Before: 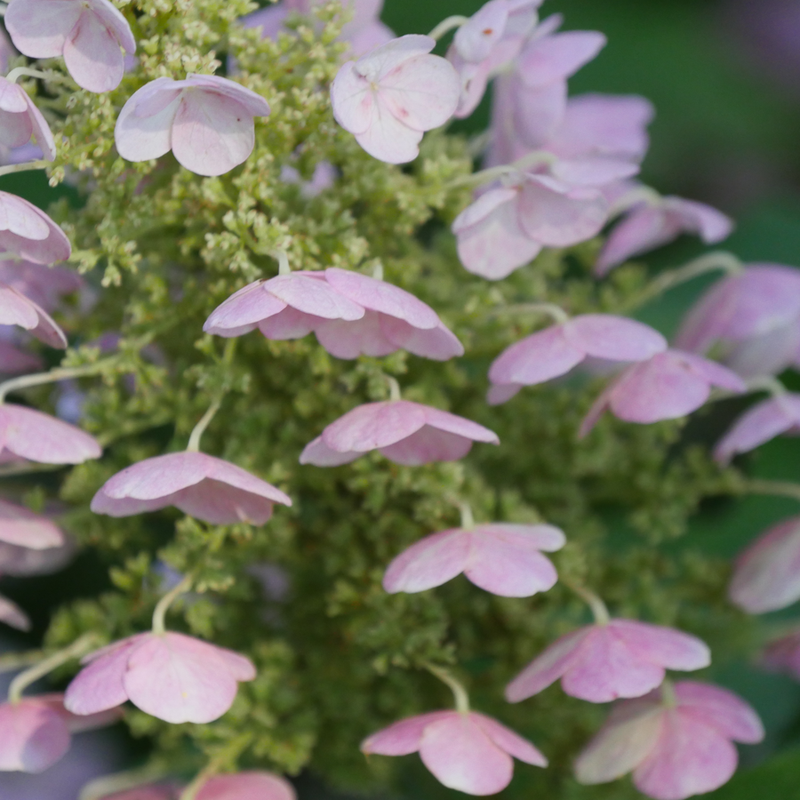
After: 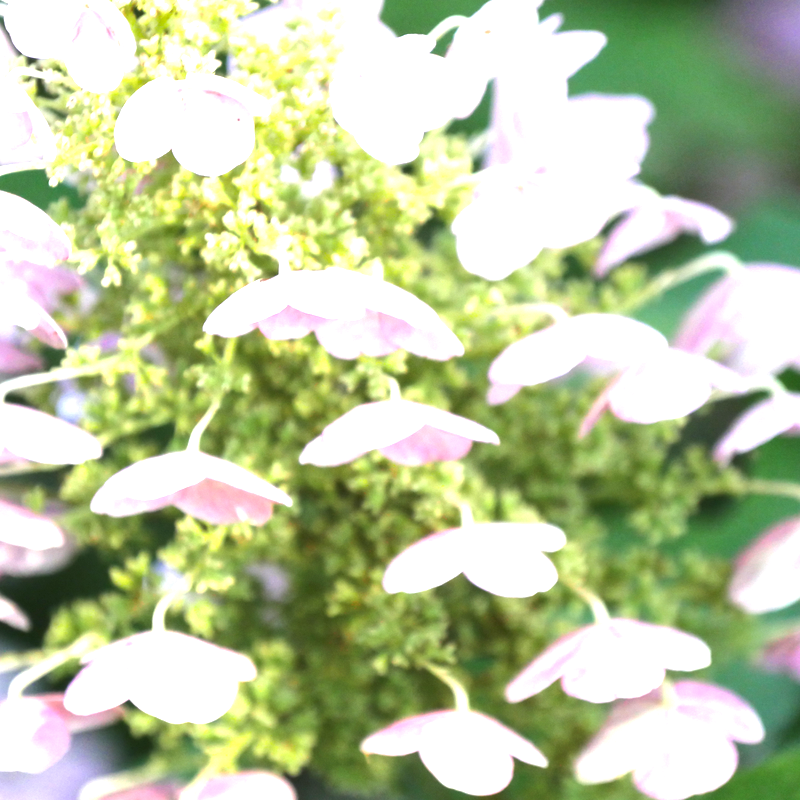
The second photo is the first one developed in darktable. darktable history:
tone equalizer: -8 EV -0.427 EV, -7 EV -0.405 EV, -6 EV -0.363 EV, -5 EV -0.218 EV, -3 EV 0.234 EV, -2 EV 0.305 EV, -1 EV 0.405 EV, +0 EV 0.422 EV, edges refinement/feathering 500, mask exposure compensation -1.57 EV, preserve details no
exposure: black level correction 0, exposure 1.622 EV, compensate highlight preservation false
levels: black 8.56%, levels [0, 0.476, 0.951]
